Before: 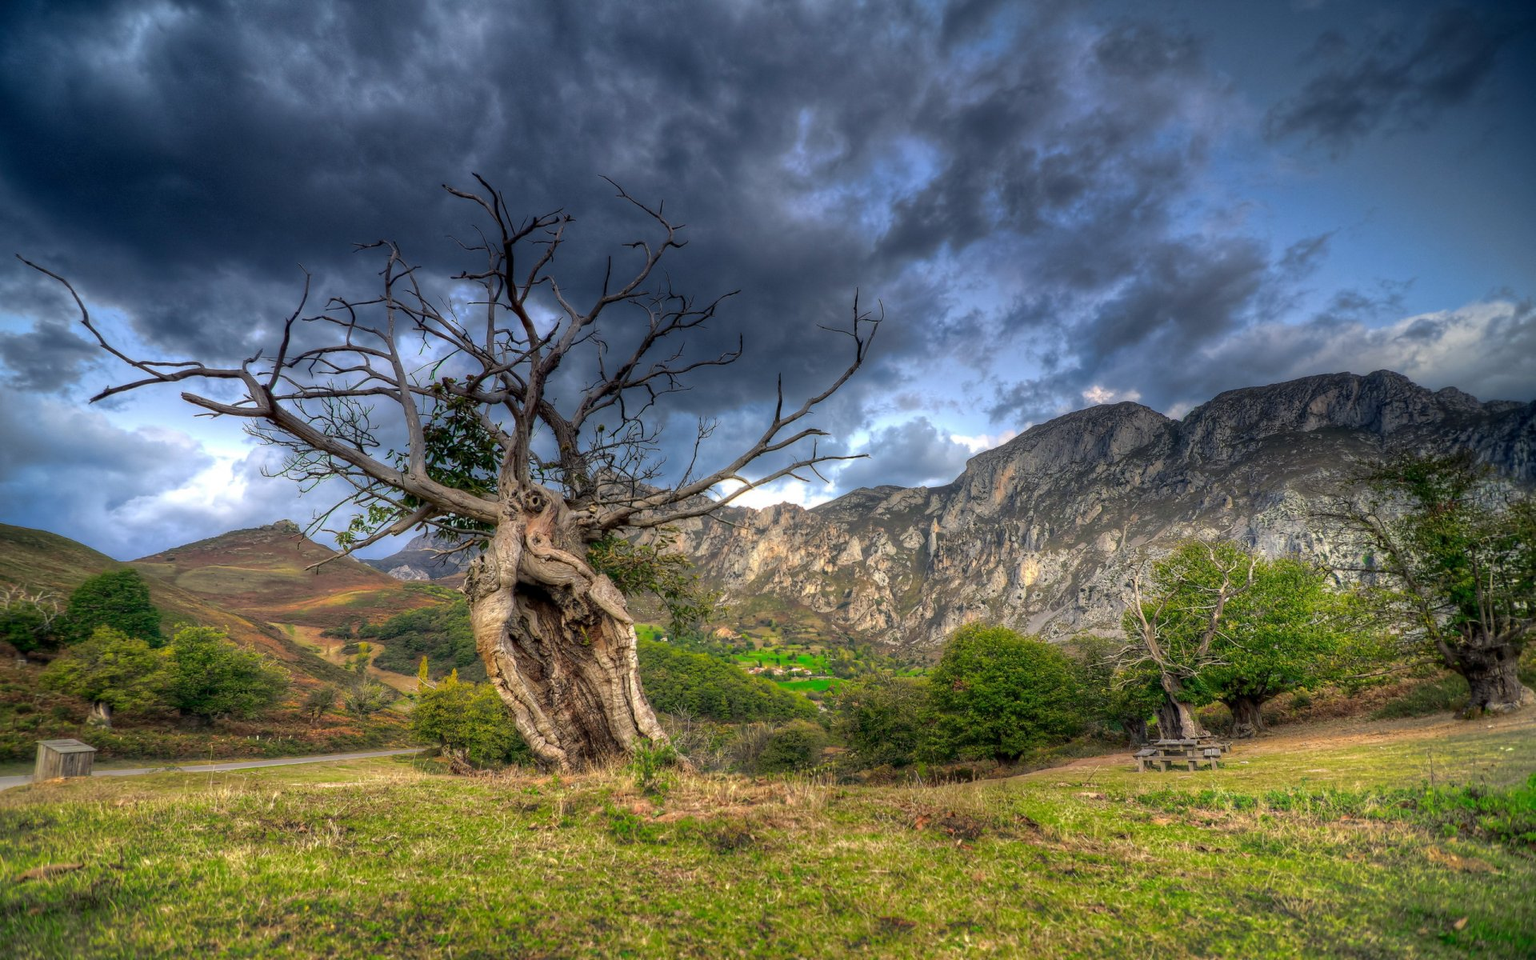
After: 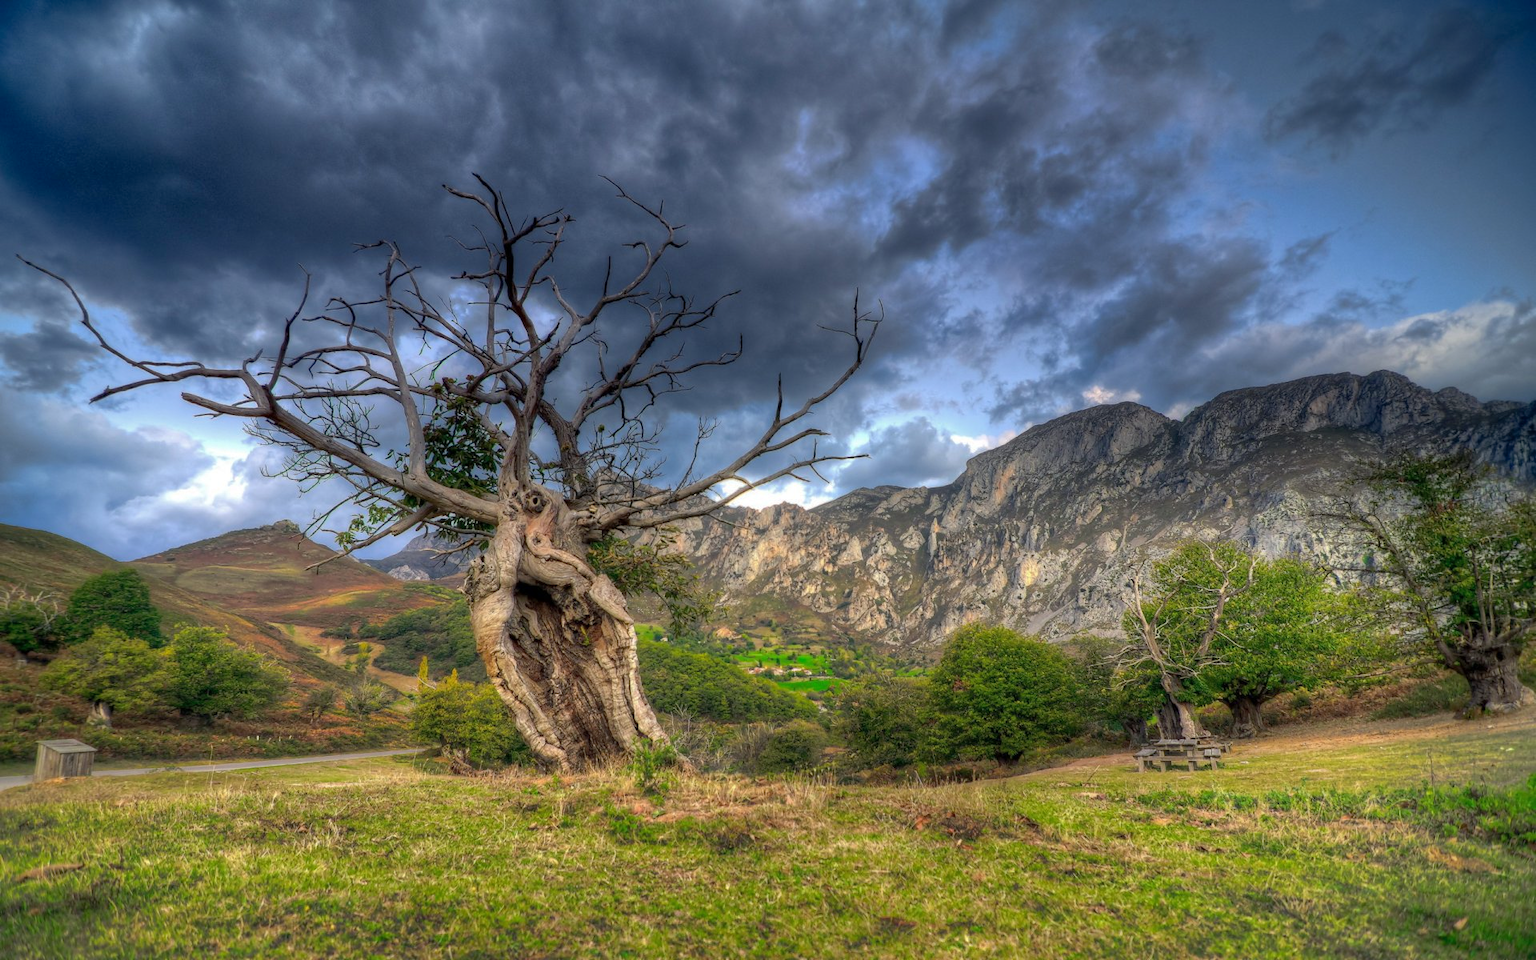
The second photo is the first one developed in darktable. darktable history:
shadows and highlights: on, module defaults
rotate and perspective: automatic cropping original format, crop left 0, crop top 0
exposure: compensate highlight preservation false
